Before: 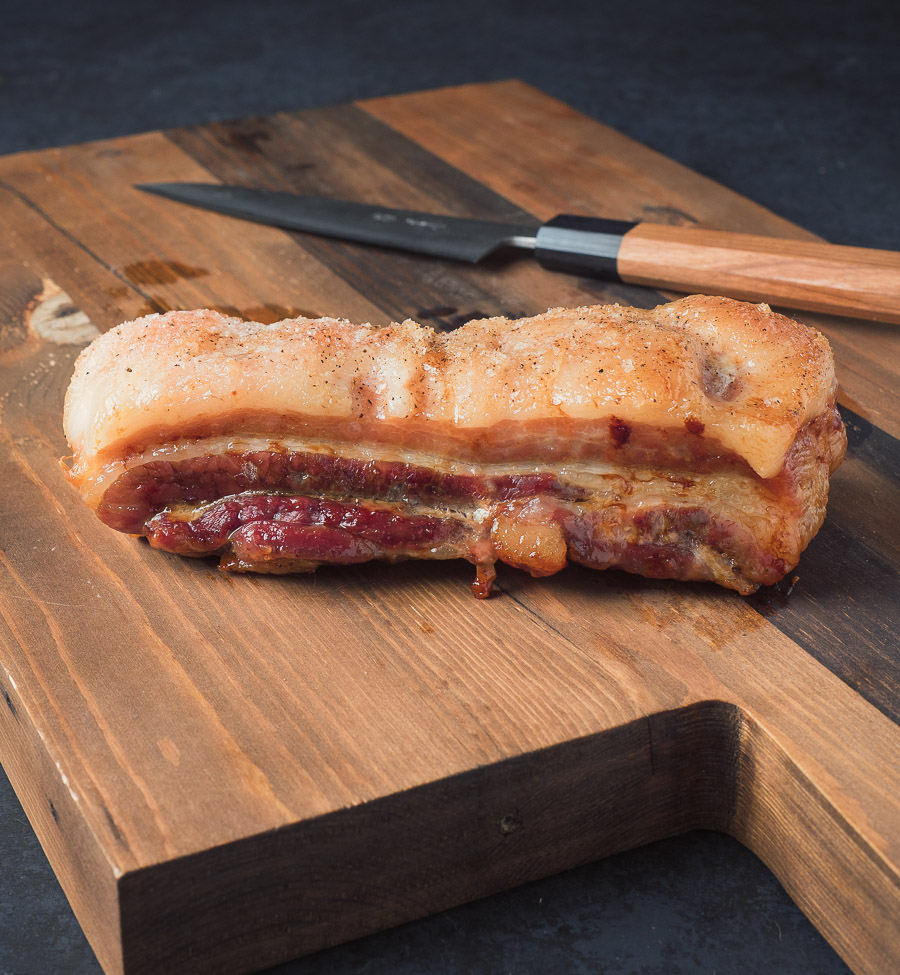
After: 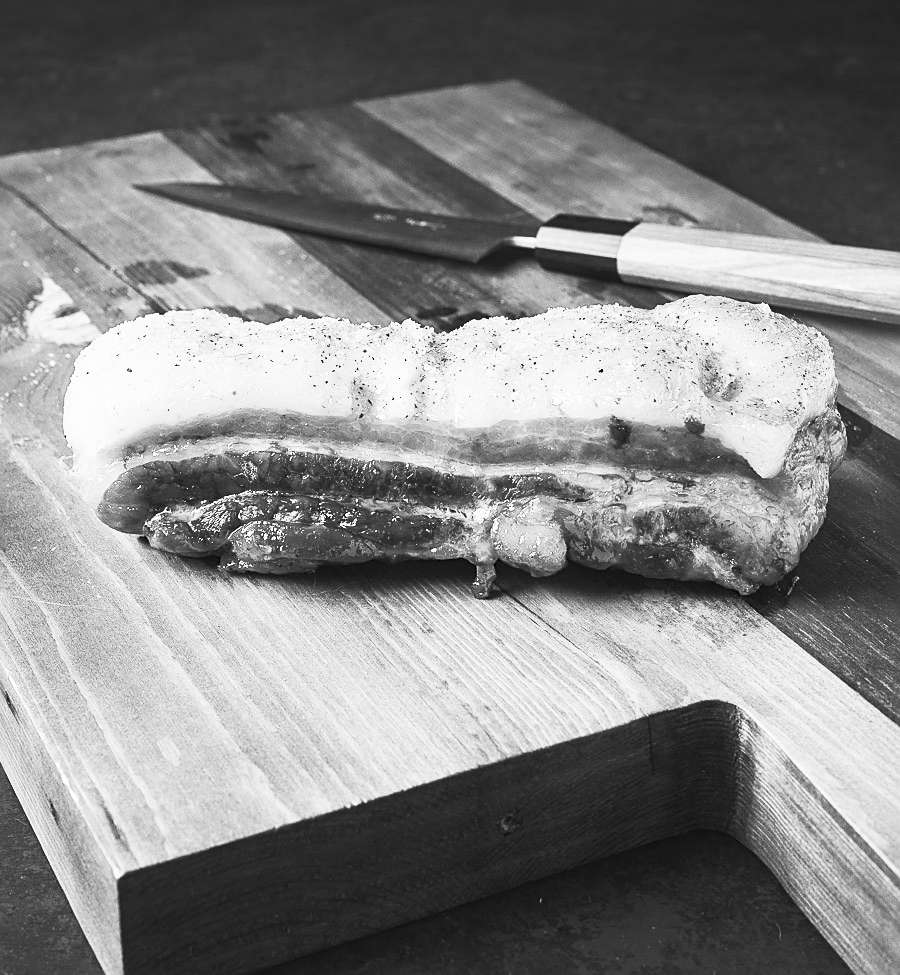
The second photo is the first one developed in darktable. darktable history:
sharpen: on, module defaults
contrast brightness saturation: contrast 0.53, brightness 0.47, saturation -1
